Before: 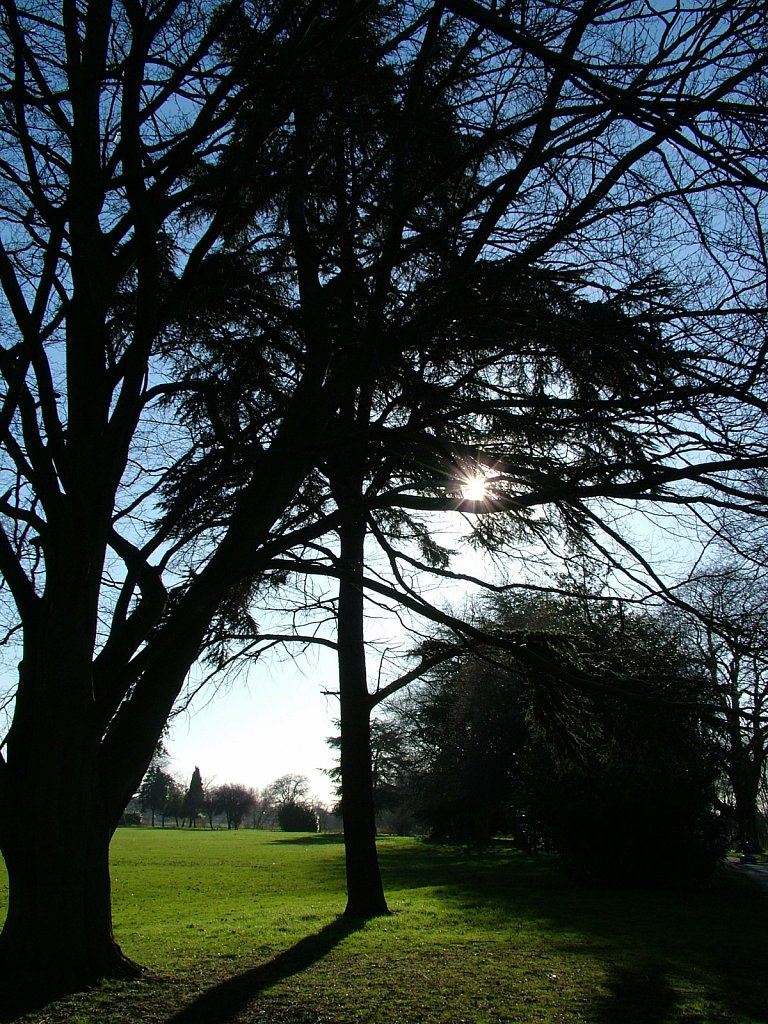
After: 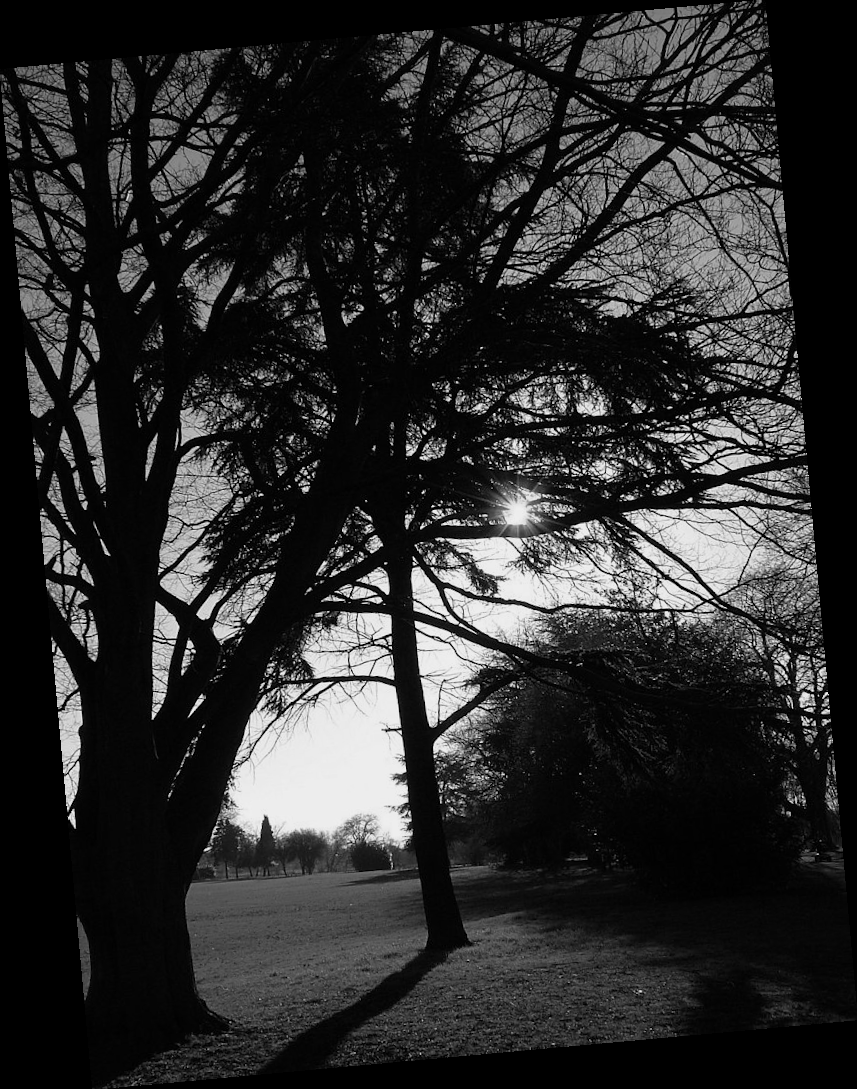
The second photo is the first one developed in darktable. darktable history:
monochrome: a -74.22, b 78.2
rotate and perspective: rotation -5.2°, automatic cropping off
color zones: curves: ch0 [(0, 0.48) (0.209, 0.398) (0.305, 0.332) (0.429, 0.493) (0.571, 0.5) (0.714, 0.5) (0.857, 0.5) (1, 0.48)]; ch1 [(0, 0.633) (0.143, 0.586) (0.286, 0.489) (0.429, 0.448) (0.571, 0.31) (0.714, 0.335) (0.857, 0.492) (1, 0.633)]; ch2 [(0, 0.448) (0.143, 0.498) (0.286, 0.5) (0.429, 0.5) (0.571, 0.5) (0.714, 0.5) (0.857, 0.5) (1, 0.448)]
